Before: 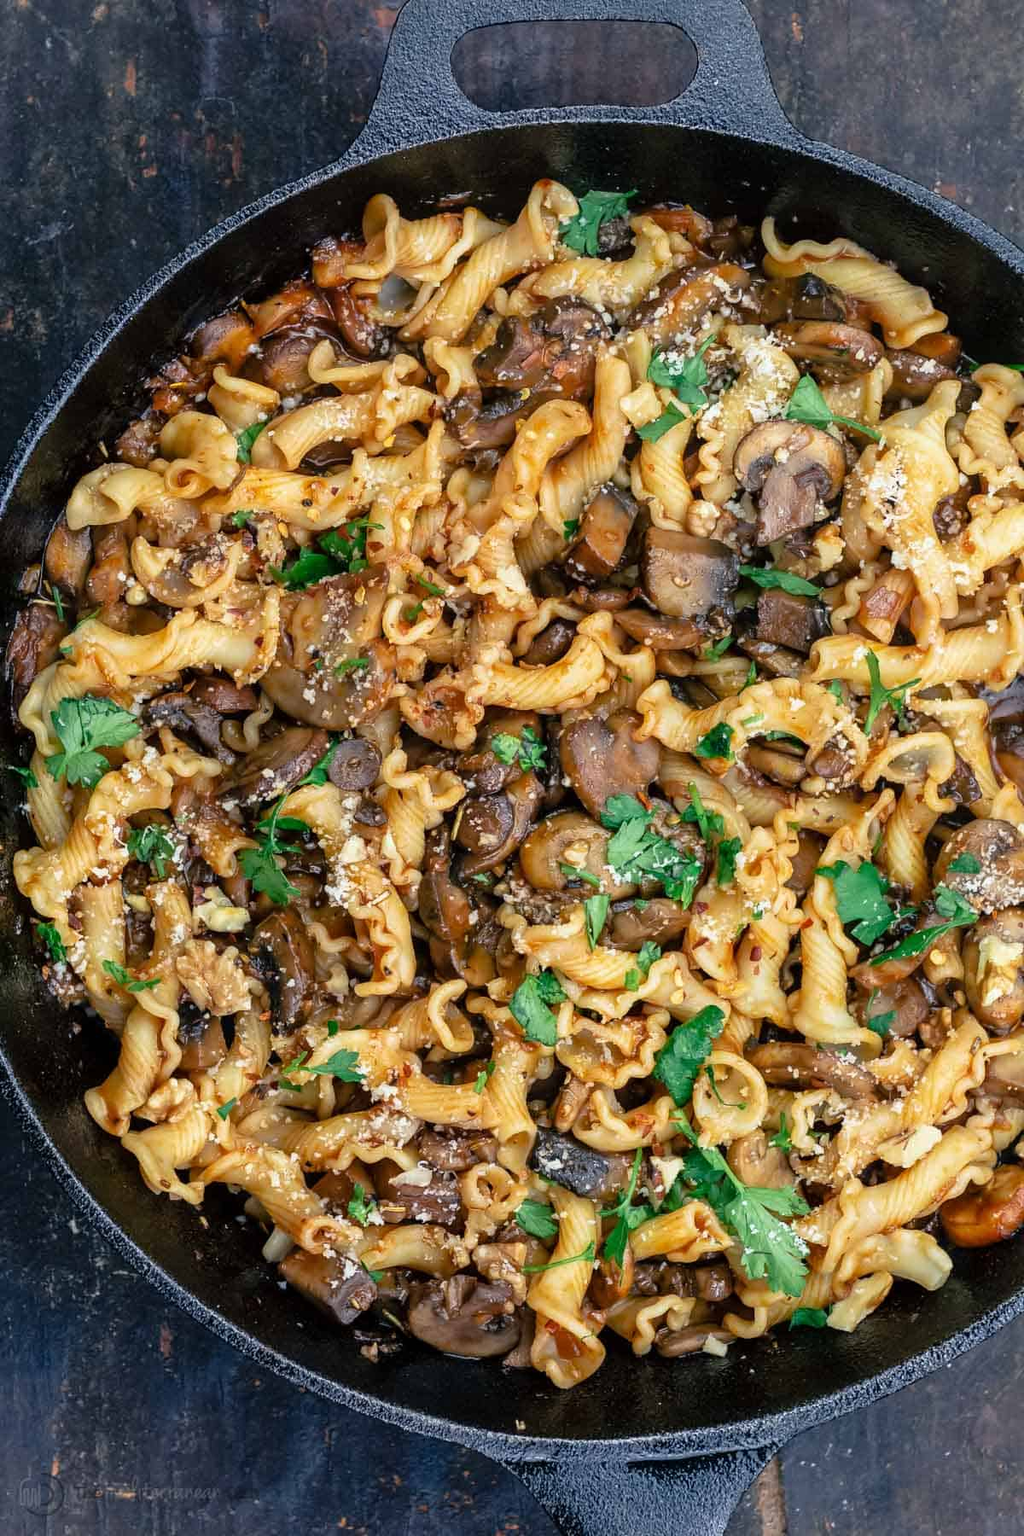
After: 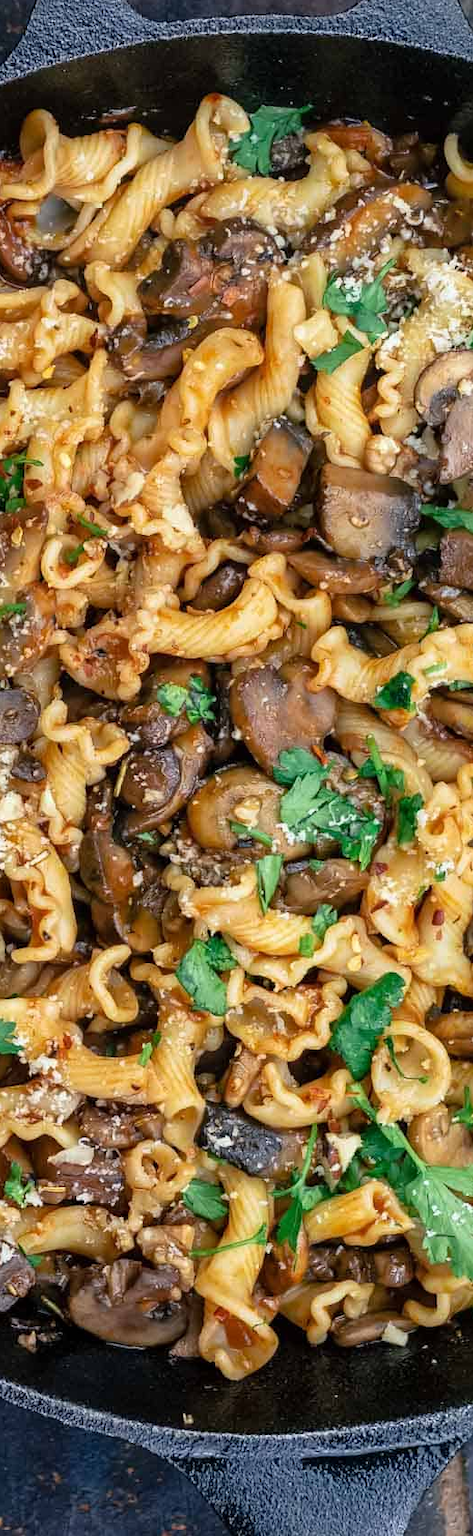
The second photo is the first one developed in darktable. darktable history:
crop: left 33.645%, top 5.973%, right 22.835%
